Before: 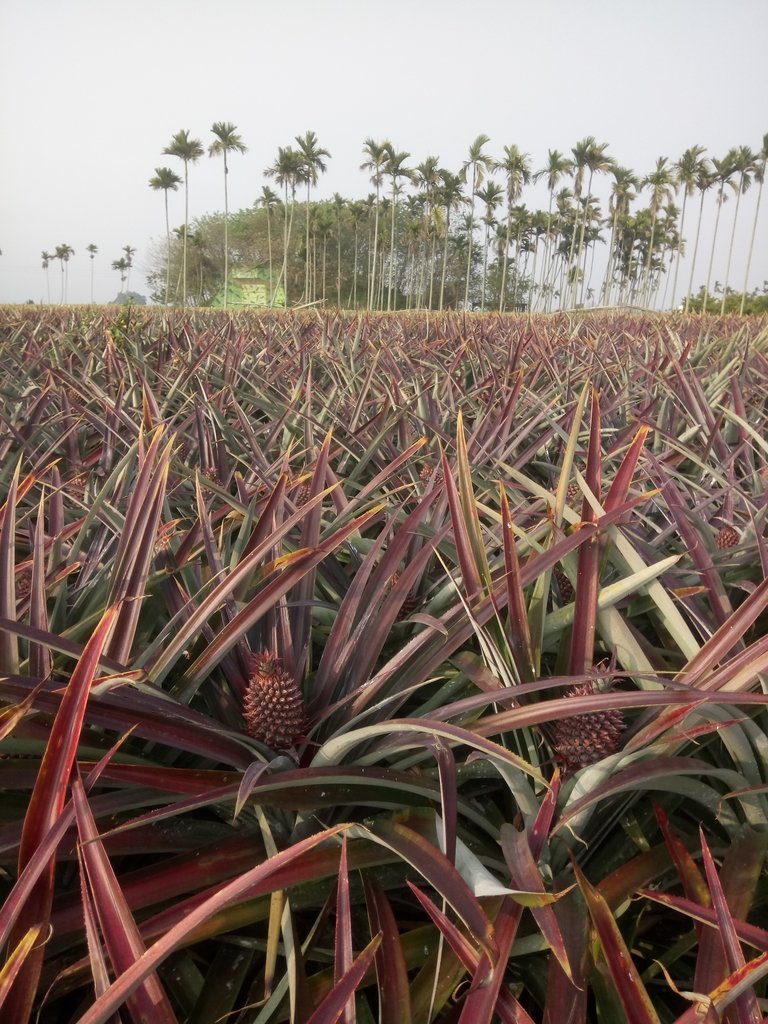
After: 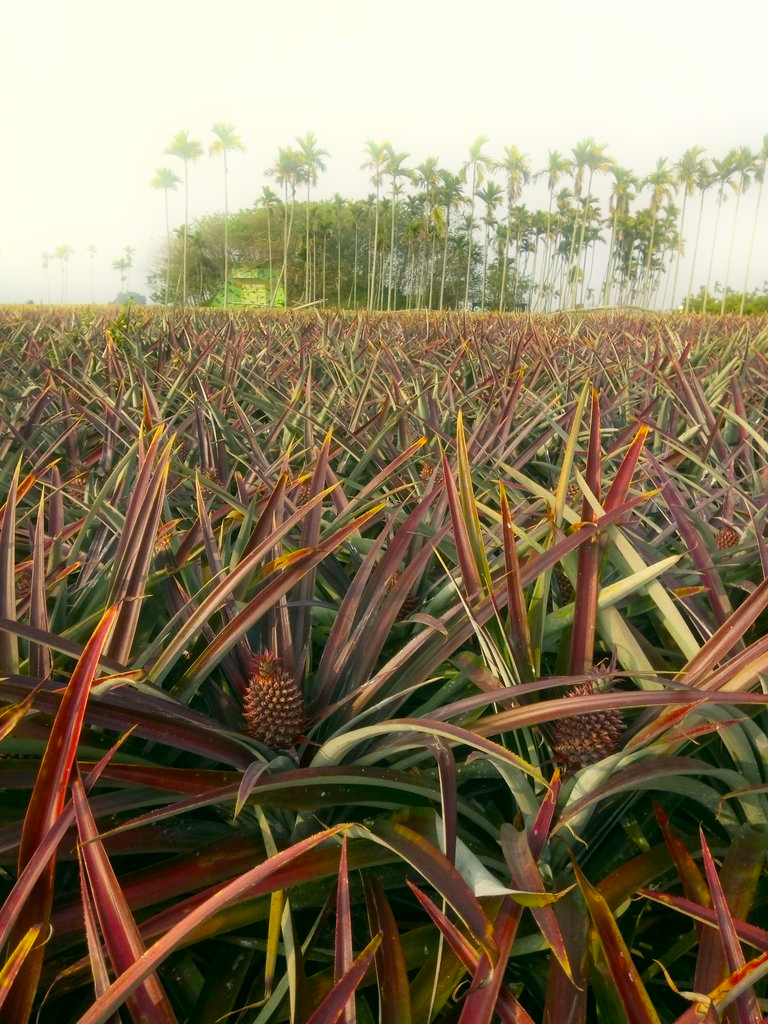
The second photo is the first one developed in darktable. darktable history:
color balance rgb: linear chroma grading › global chroma 15%, perceptual saturation grading › global saturation 30%
bloom: size 5%, threshold 95%, strength 15%
color correction: highlights a* -0.482, highlights b* 9.48, shadows a* -9.48, shadows b* 0.803
